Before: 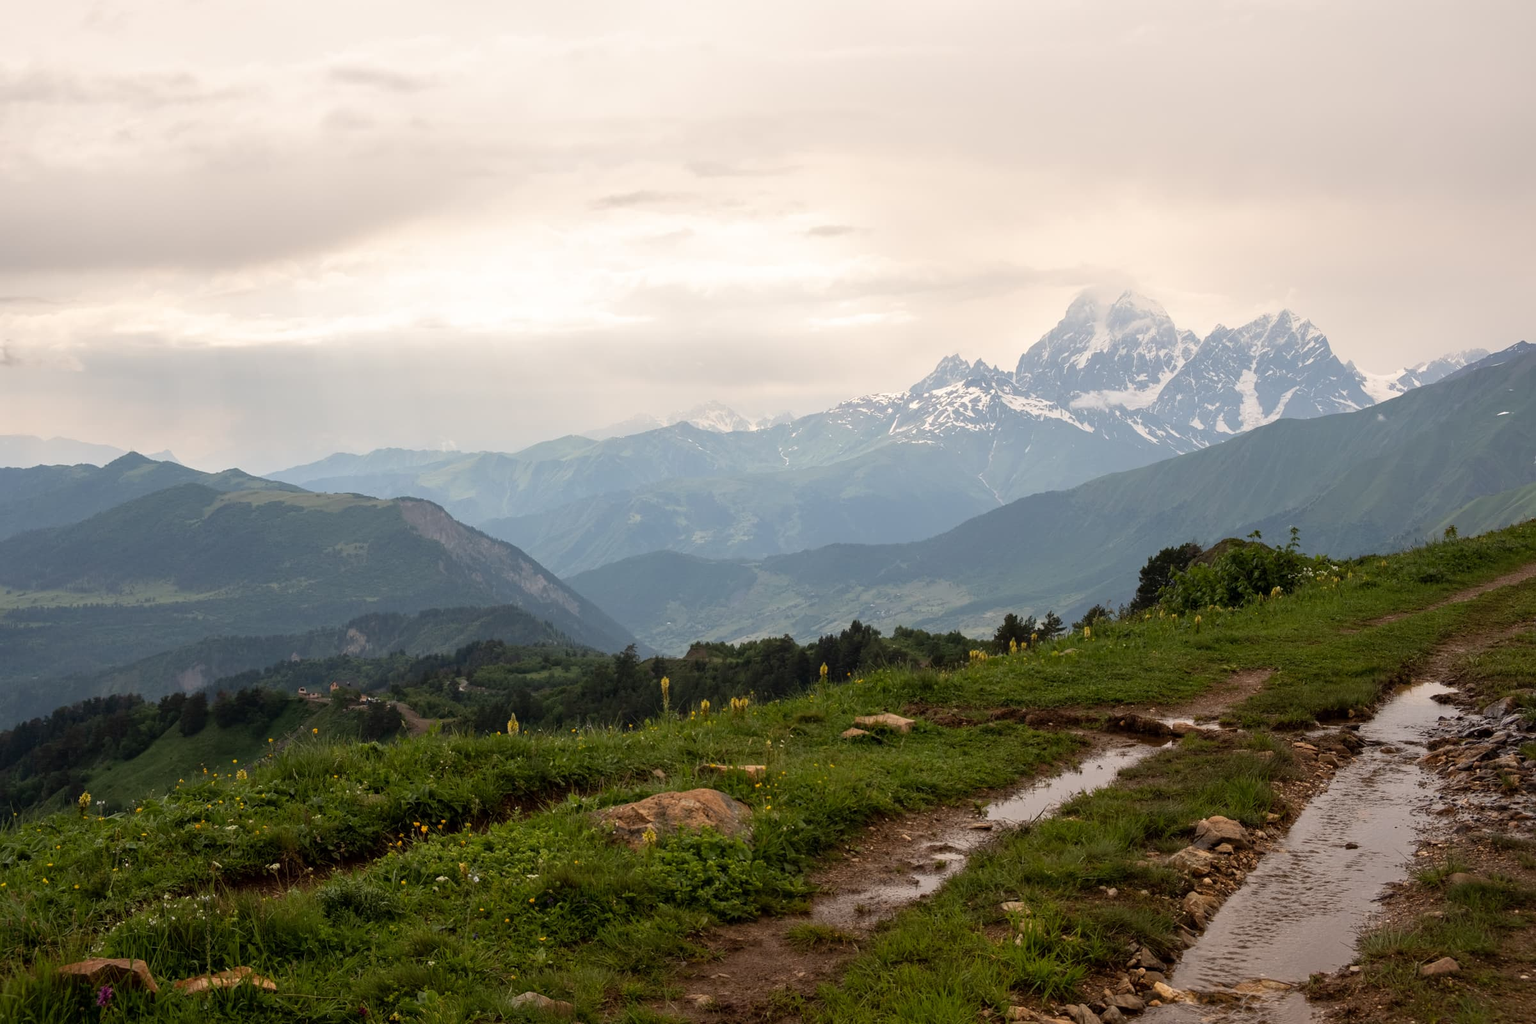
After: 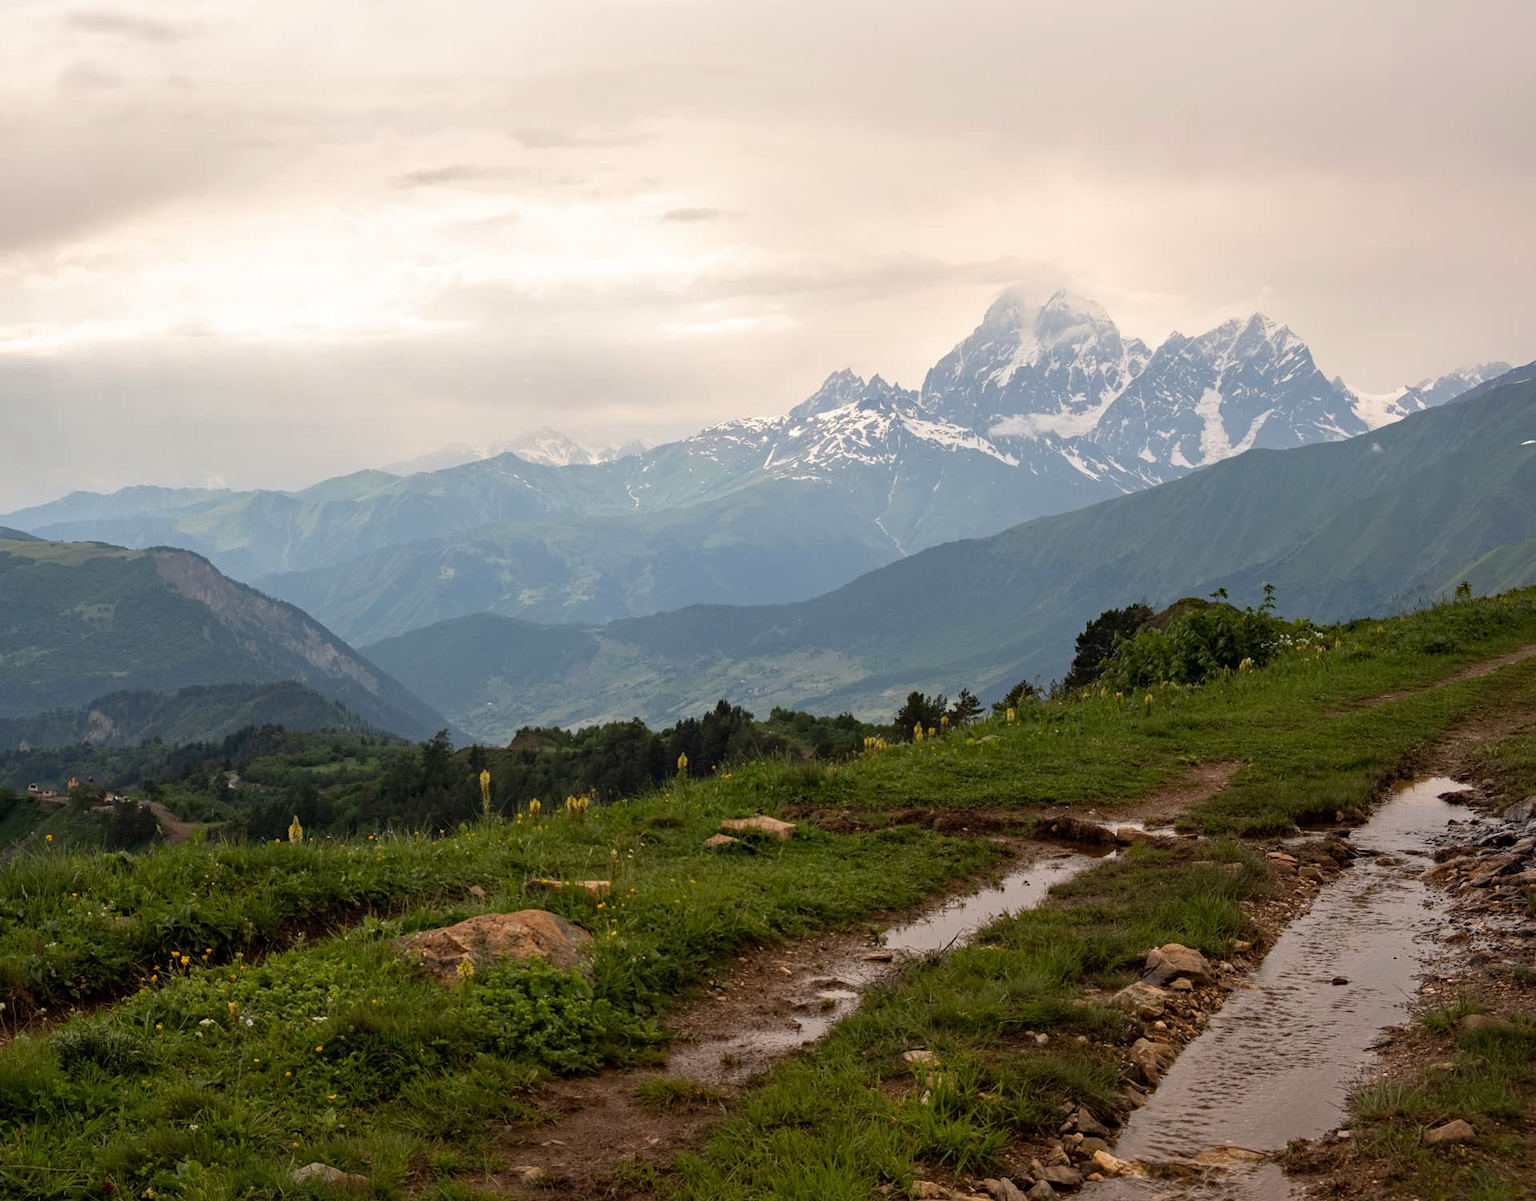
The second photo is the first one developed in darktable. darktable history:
crop and rotate: left 17.959%, top 5.771%, right 1.742%
haze removal: compatibility mode true, adaptive false
